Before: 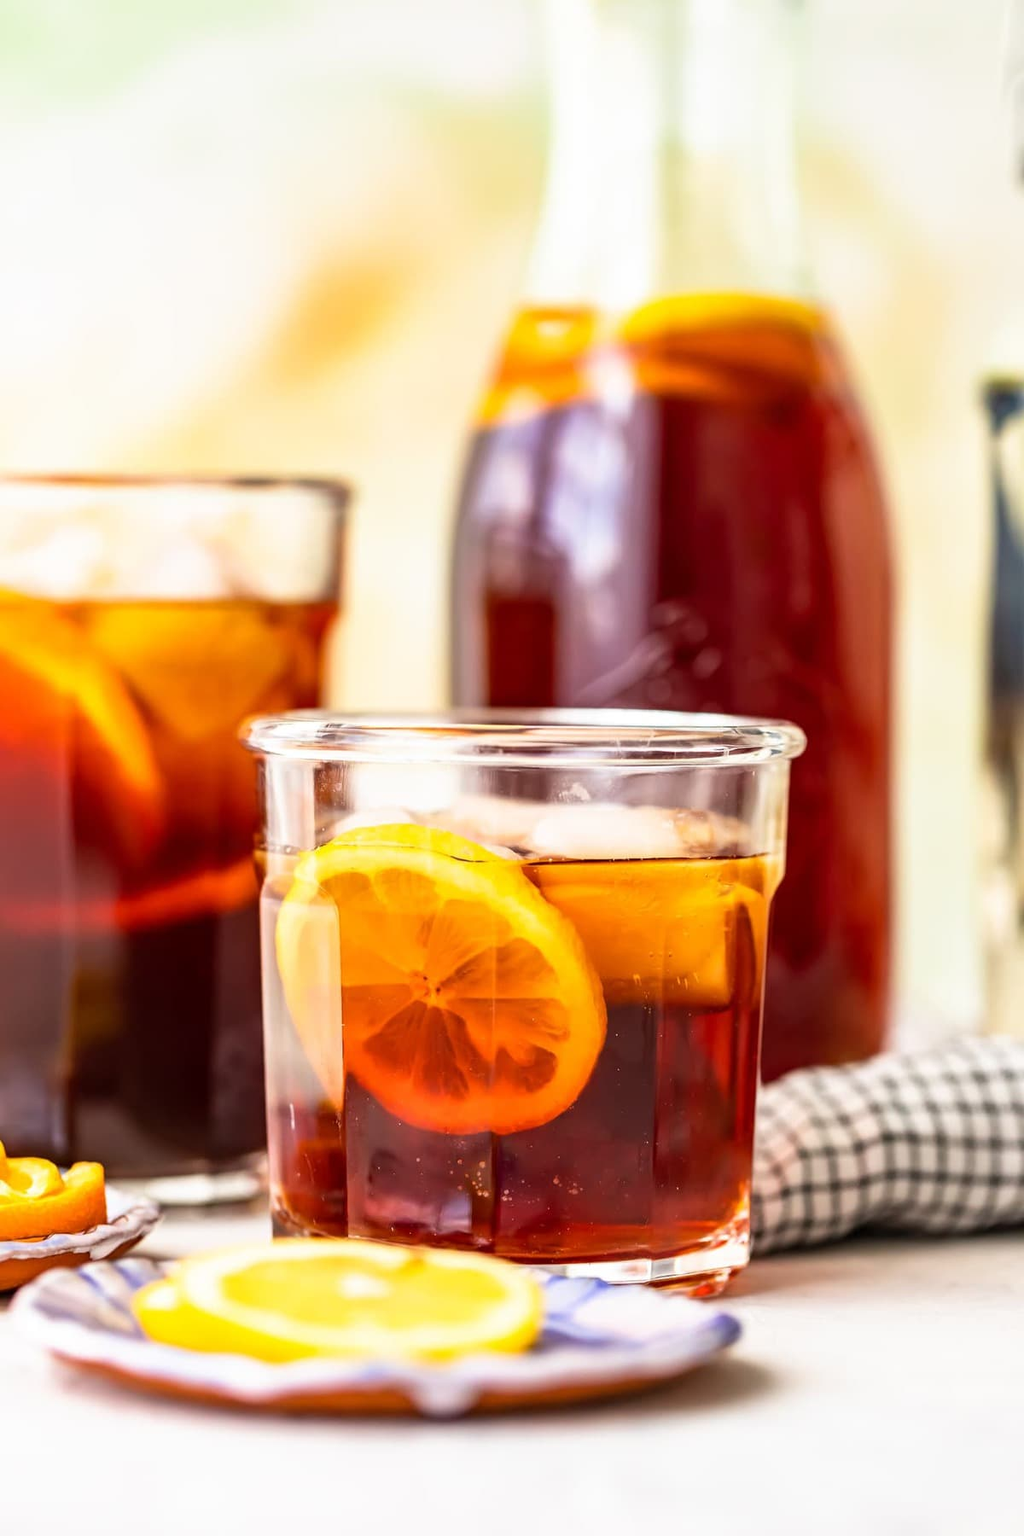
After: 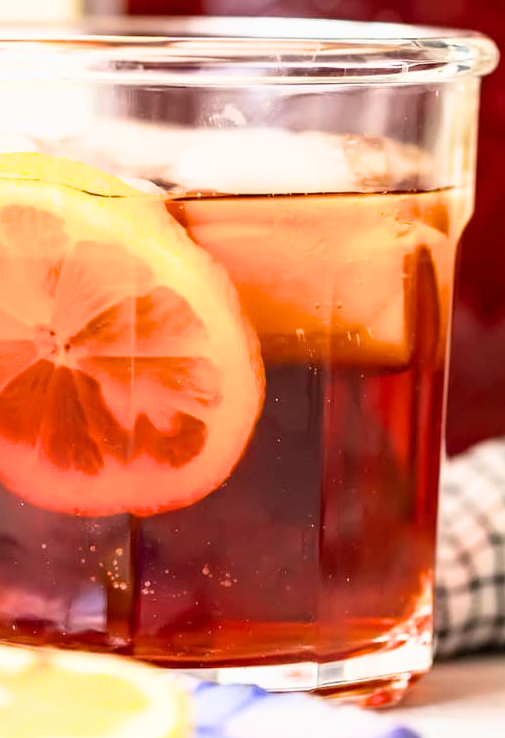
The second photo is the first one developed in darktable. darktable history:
filmic rgb: black relative exposure -11.35 EV, white relative exposure 3.22 EV, hardness 6.76, color science v6 (2022)
exposure: black level correction 0.001, exposure 0.5 EV, compensate exposure bias true, compensate highlight preservation false
crop: left 37.221%, top 45.169%, right 20.63%, bottom 13.777%
